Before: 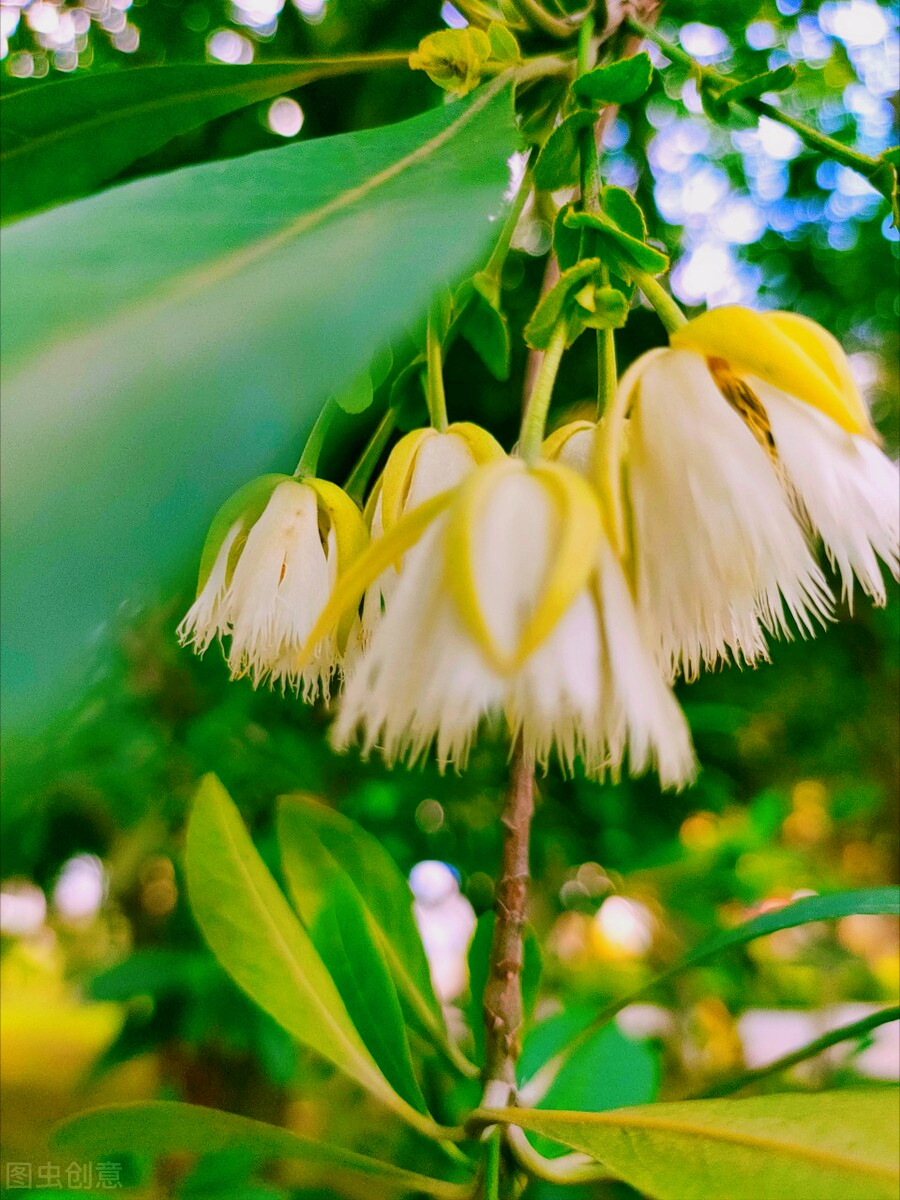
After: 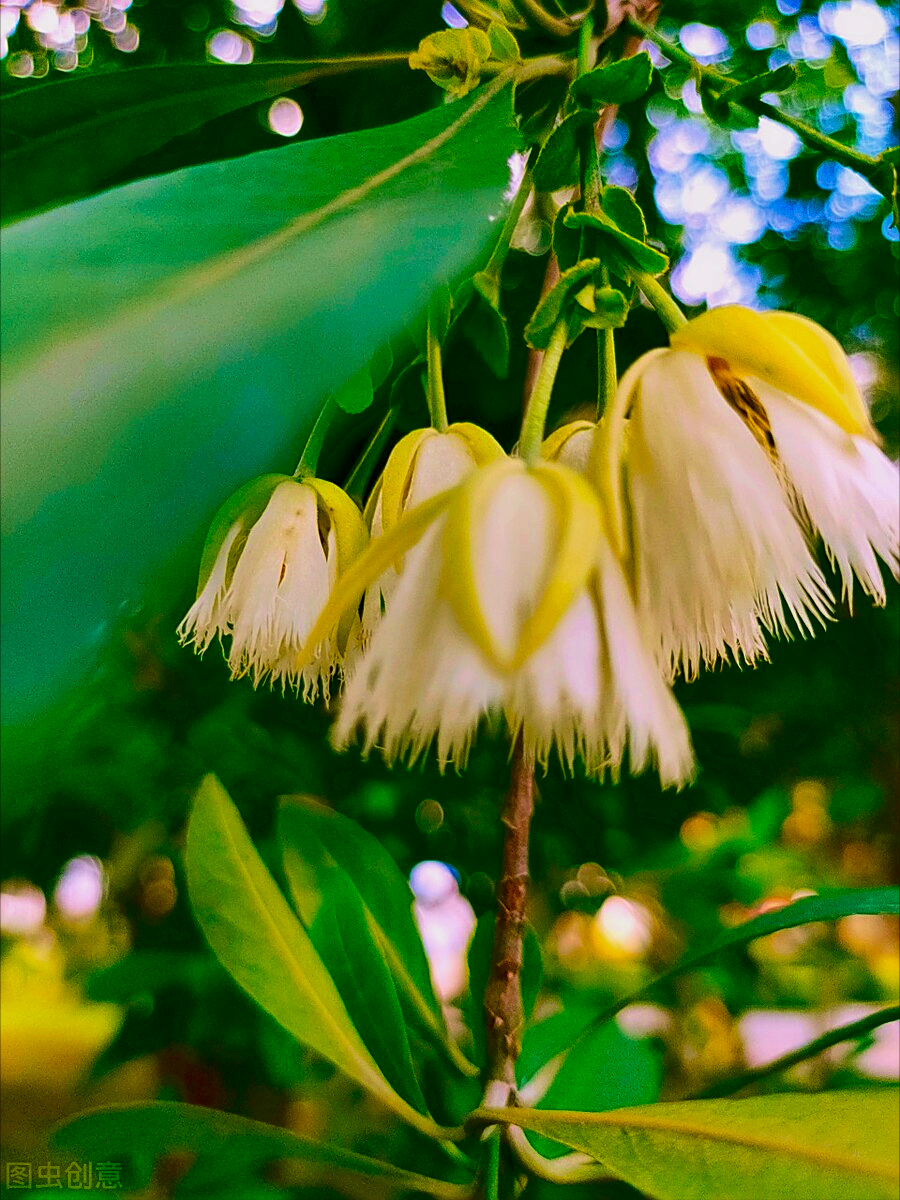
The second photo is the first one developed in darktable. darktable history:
contrast brightness saturation: contrast 0.125, brightness -0.236, saturation 0.144
velvia: strength 45.5%
sharpen: on, module defaults
color balance rgb: linear chroma grading › mid-tones 7.963%, perceptual saturation grading › global saturation 0.472%, global vibrance 9.557%
